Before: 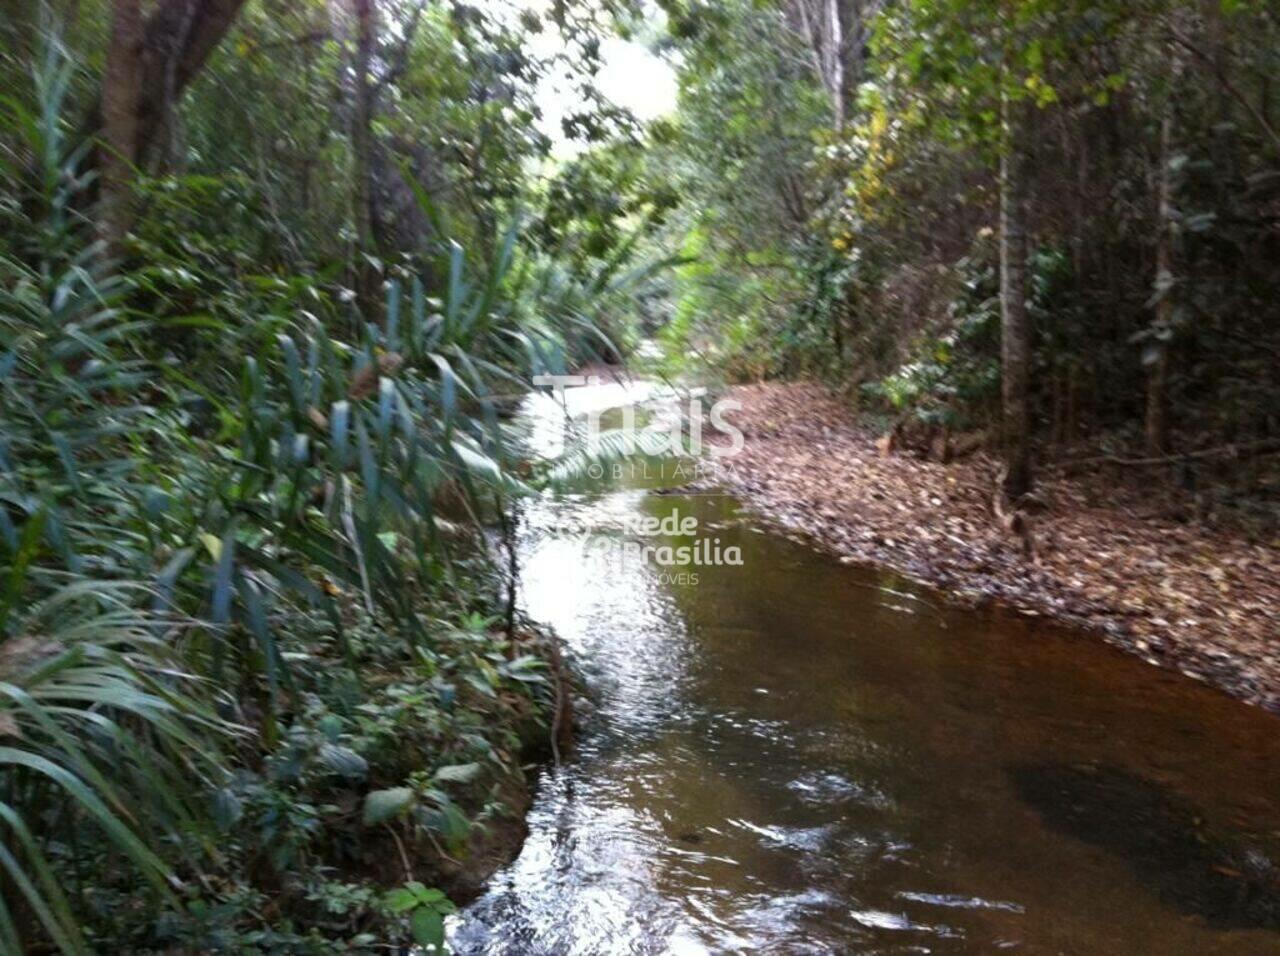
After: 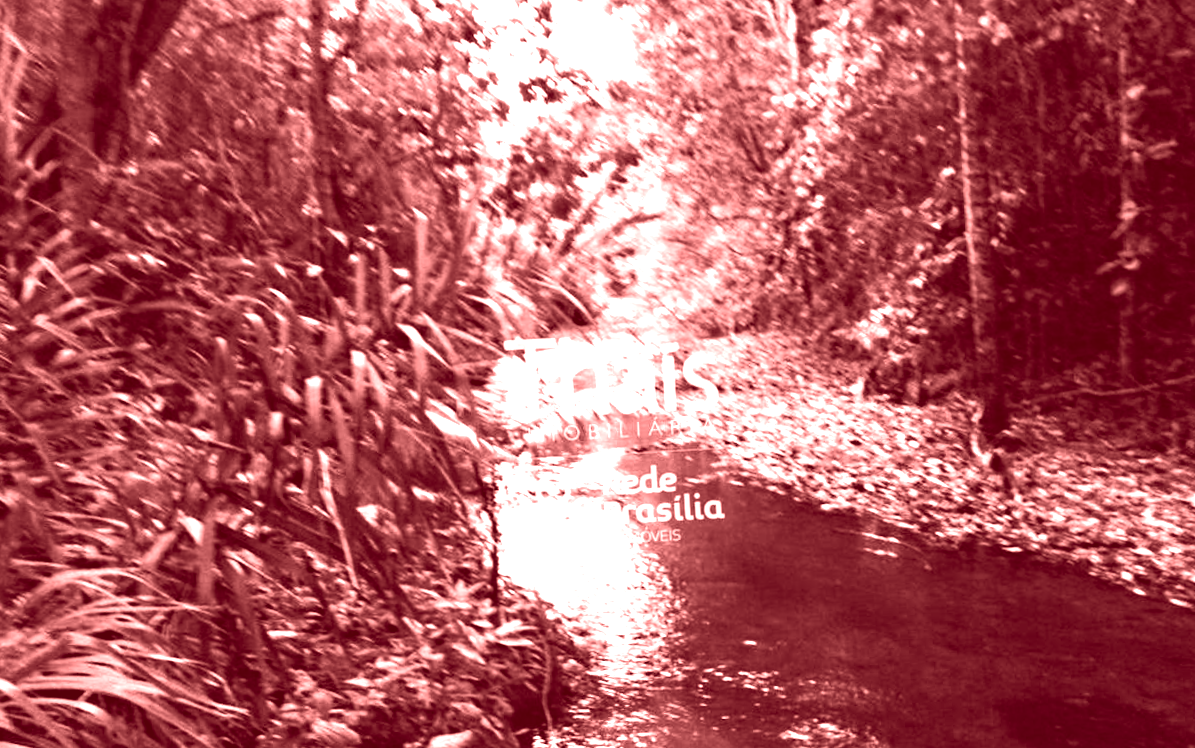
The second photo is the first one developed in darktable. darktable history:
crop and rotate: angle 0.2°, left 0.275%, right 3.127%, bottom 14.18%
exposure: exposure 0.426 EV, compensate highlight preservation false
tone equalizer: -8 EV -1.08 EV, -7 EV -1.01 EV, -6 EV -0.867 EV, -5 EV -0.578 EV, -3 EV 0.578 EV, -2 EV 0.867 EV, -1 EV 1.01 EV, +0 EV 1.08 EV, edges refinement/feathering 500, mask exposure compensation -1.57 EV, preserve details no
local contrast: mode bilateral grid, contrast 100, coarseness 100, detail 108%, midtone range 0.2
colorize: saturation 60%, source mix 100%
rotate and perspective: rotation -3°, crop left 0.031, crop right 0.968, crop top 0.07, crop bottom 0.93
haze removal: strength 0.42, compatibility mode true, adaptive false
white balance: red 1.004, blue 1.024
